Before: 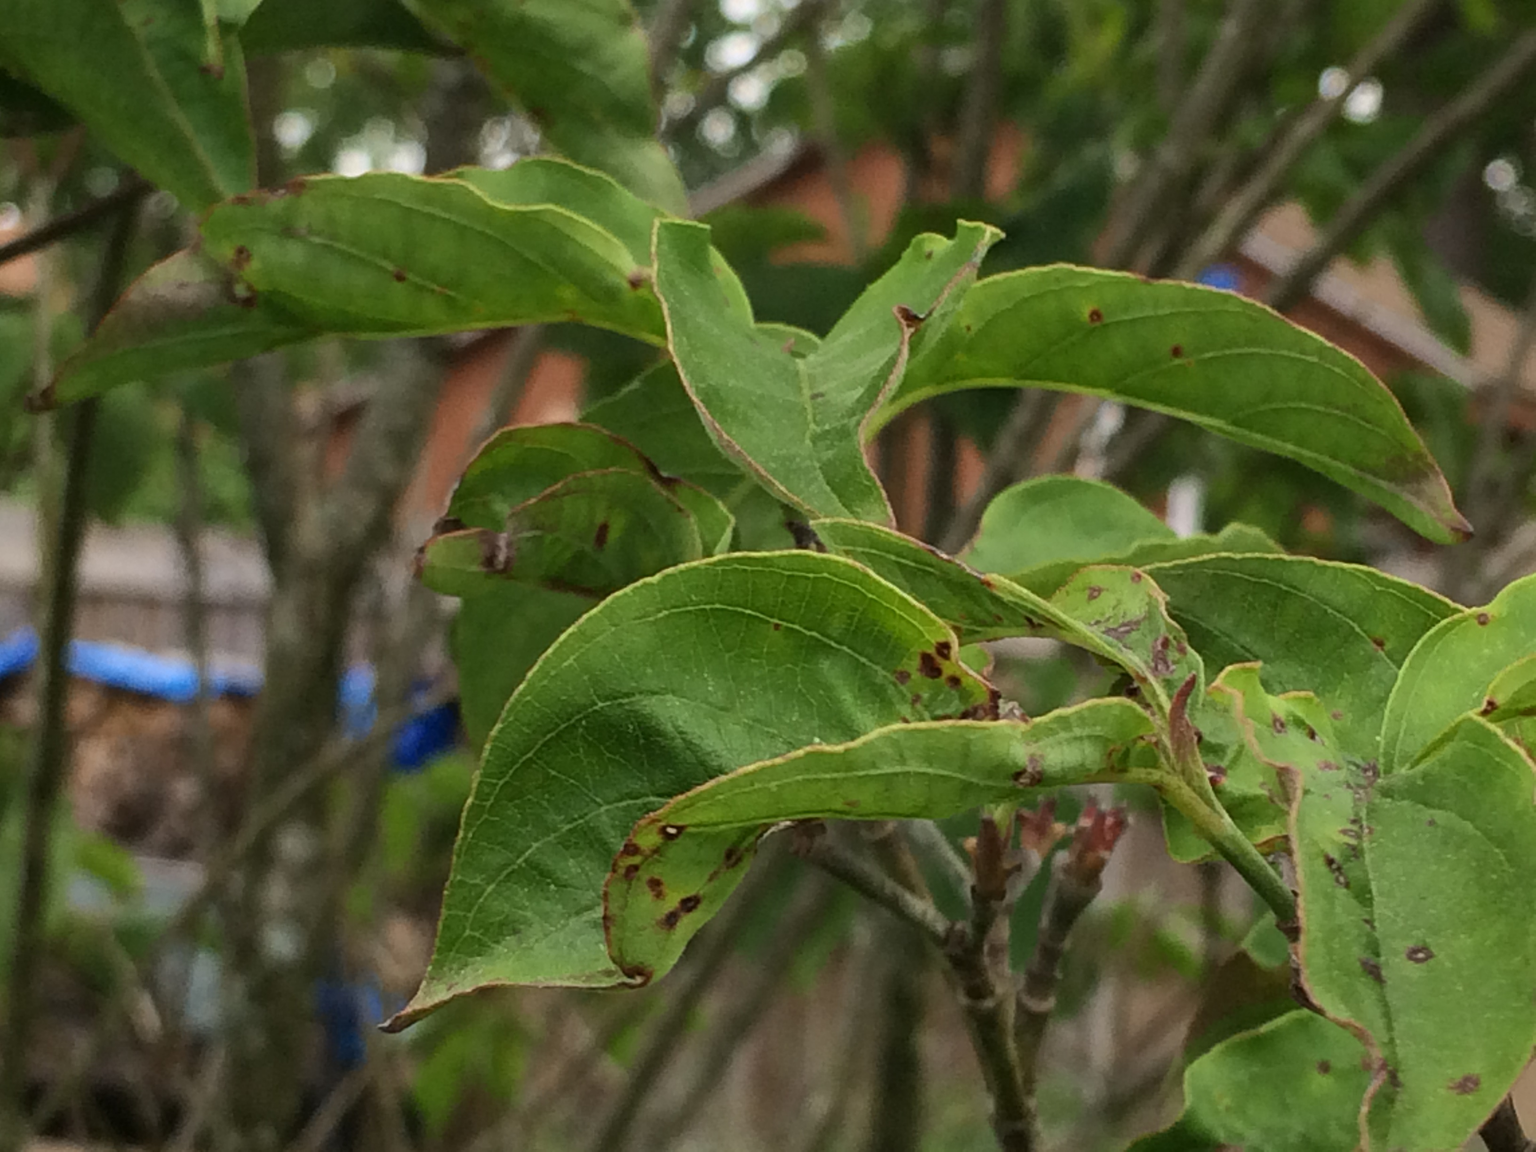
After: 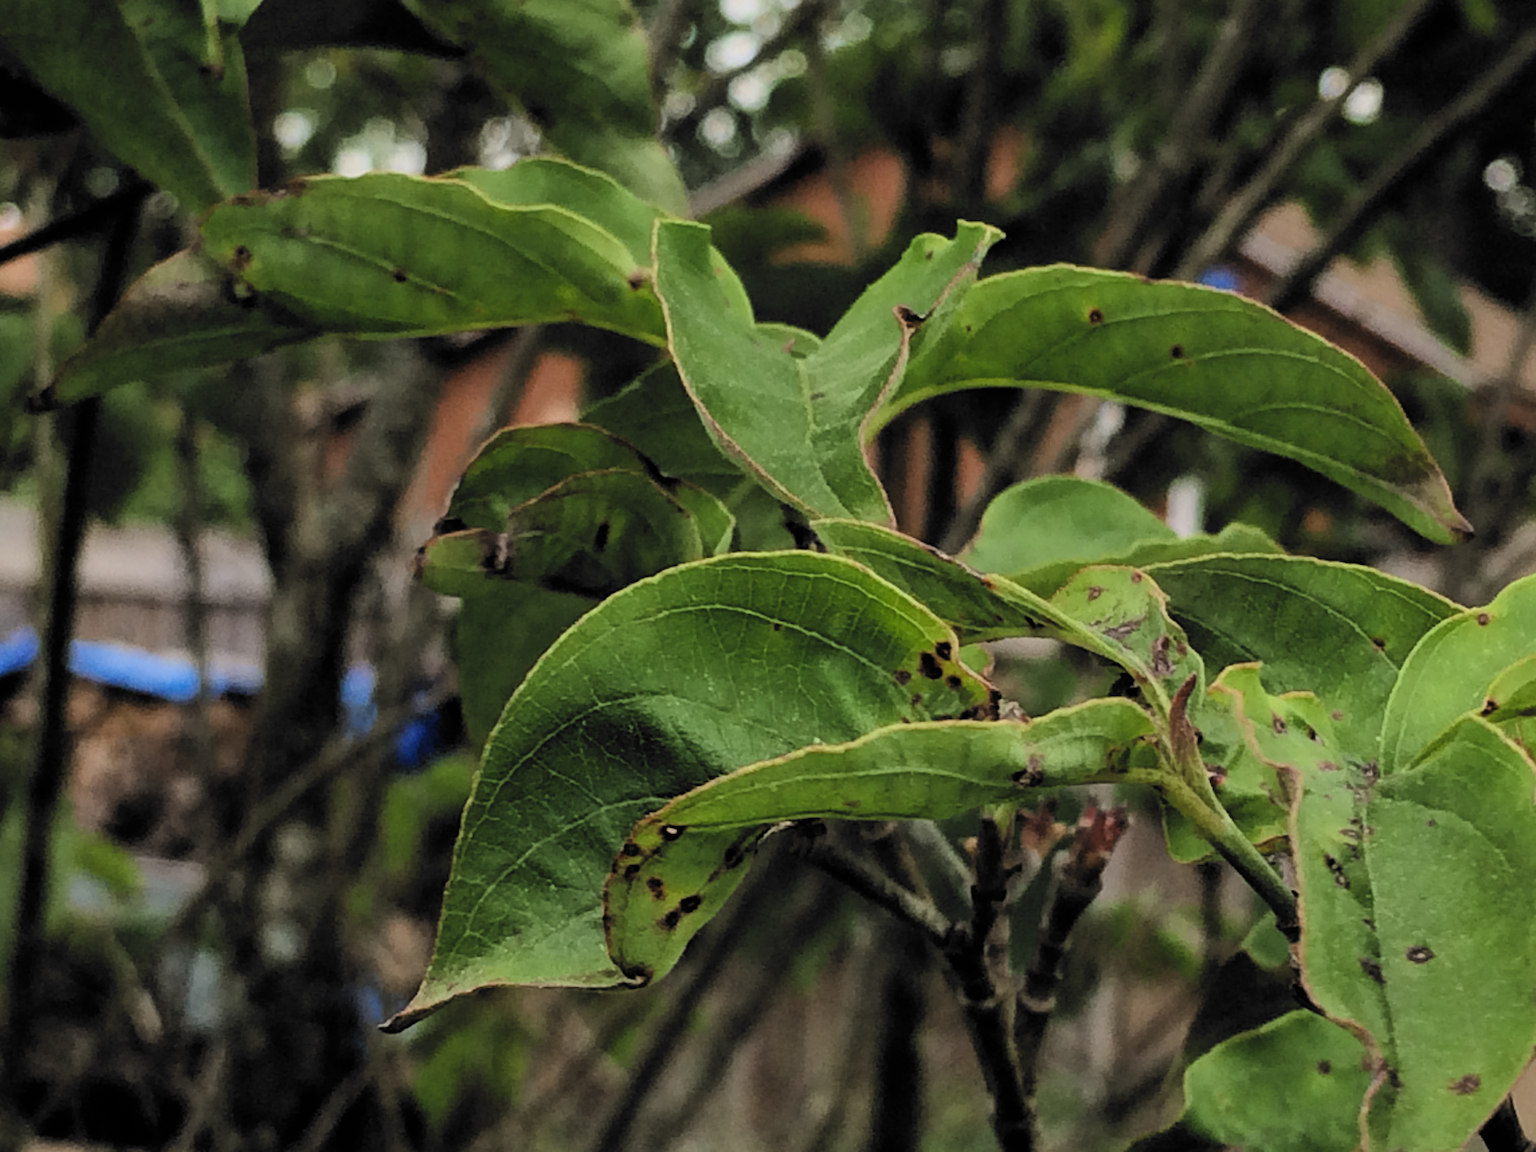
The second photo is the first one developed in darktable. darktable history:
filmic rgb: black relative exposure -5.02 EV, white relative exposure 3.95 EV, hardness 2.88, contrast 1.3, highlights saturation mix -31.41%, color science v6 (2022)
